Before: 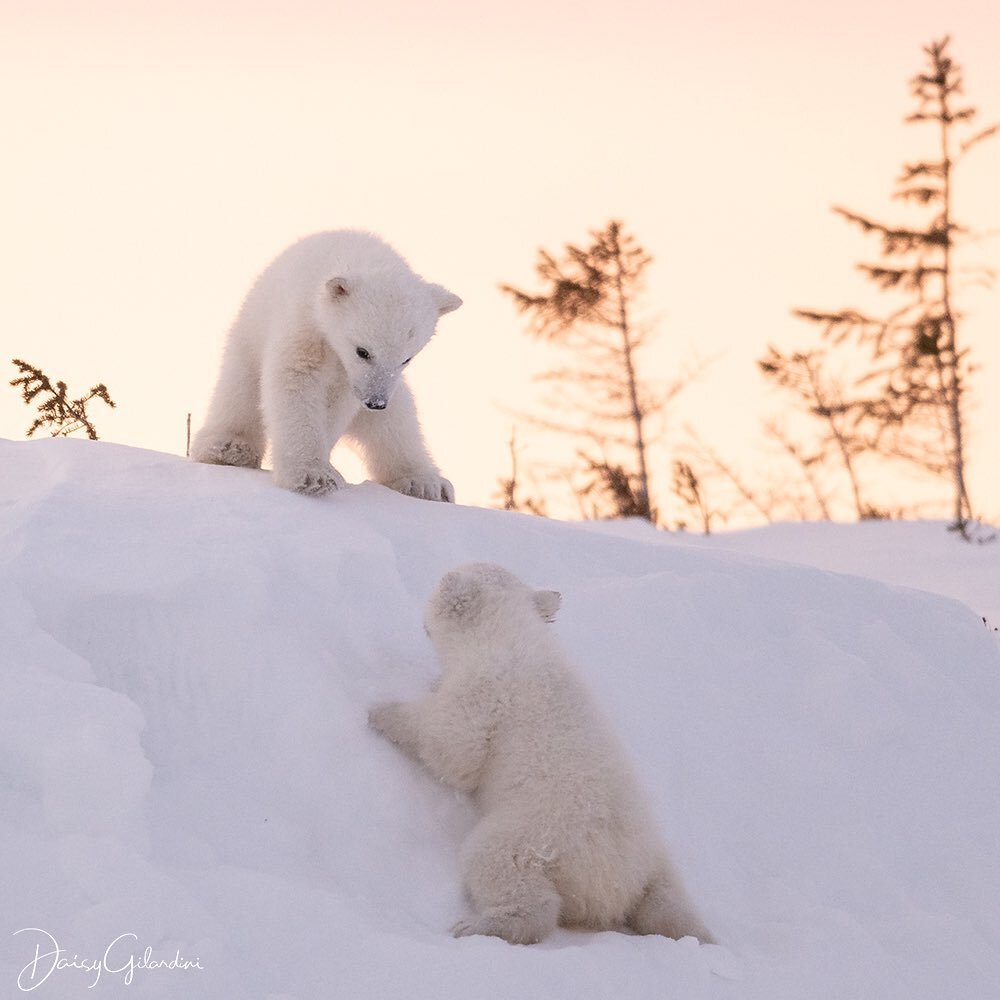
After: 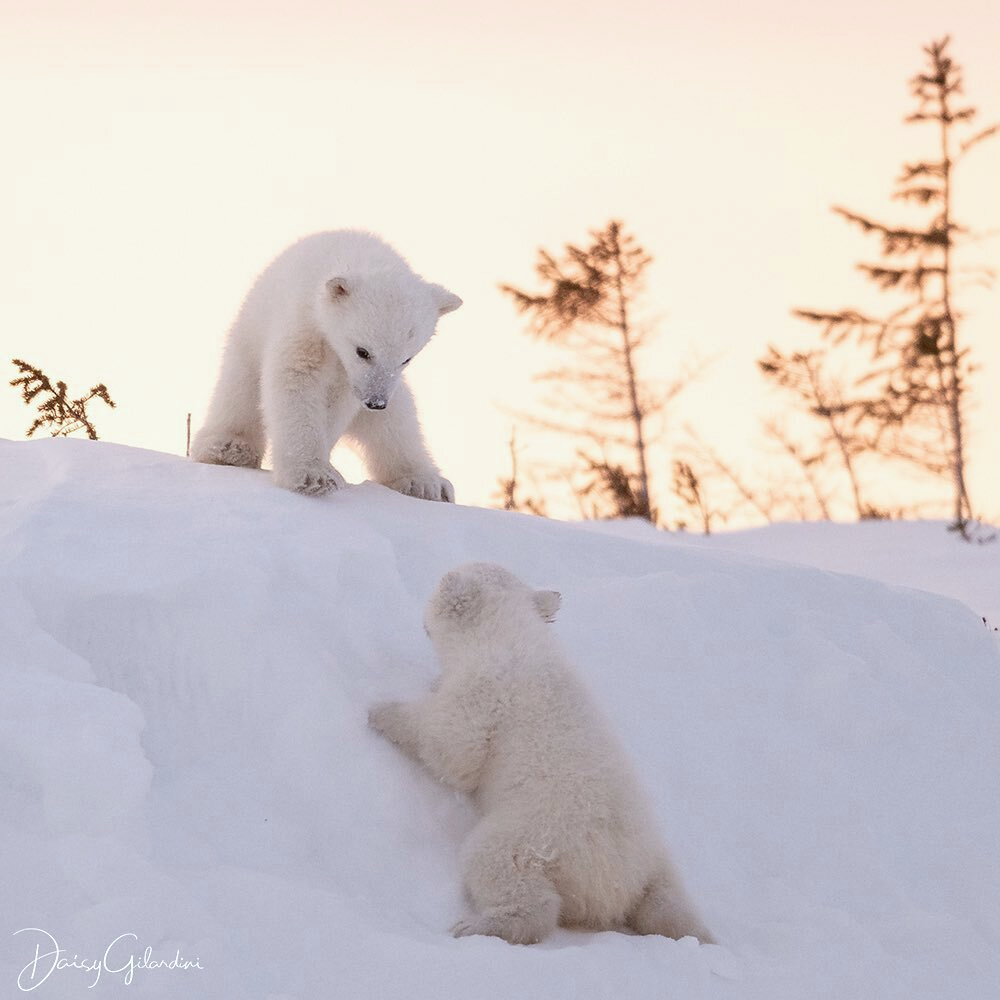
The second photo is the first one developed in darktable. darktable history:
color correction: highlights a* -2.94, highlights b* -2.64, shadows a* 2.21, shadows b* 3.03
